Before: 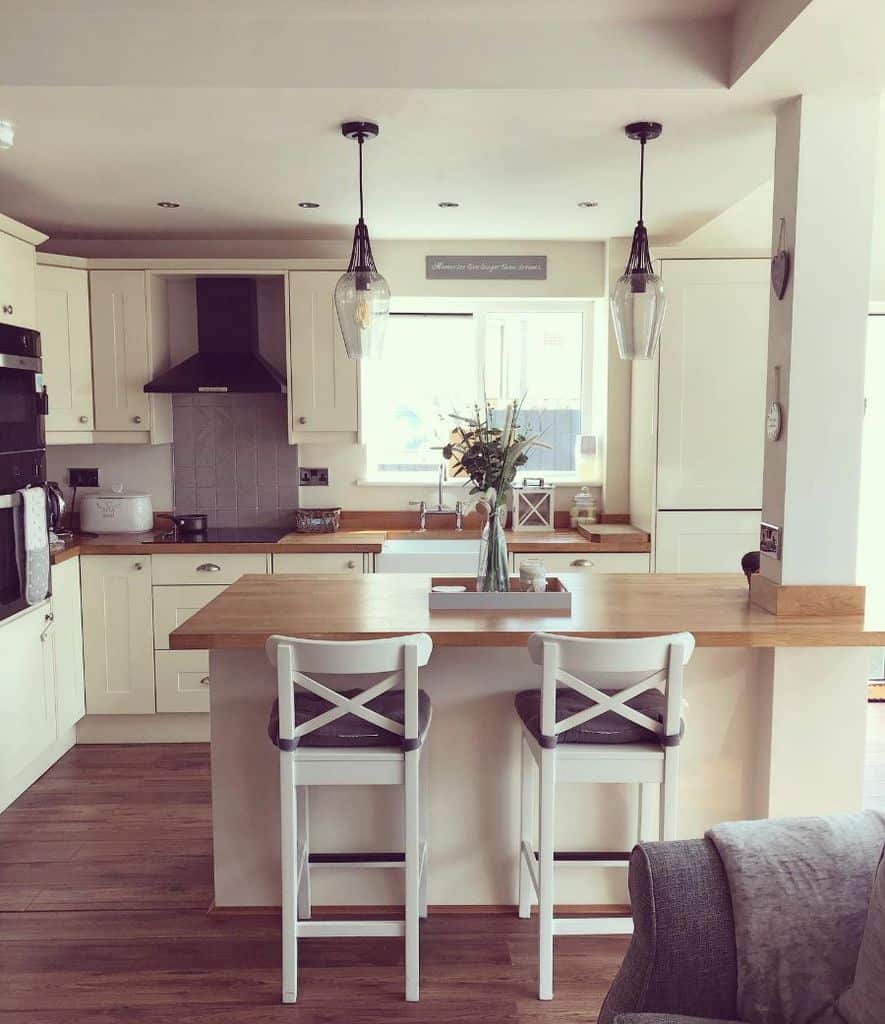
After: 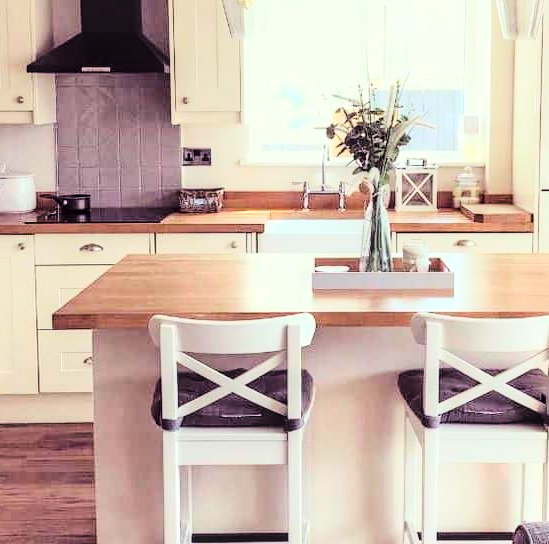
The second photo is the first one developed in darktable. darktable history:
exposure: black level correction 0.004, exposure 0.014 EV, compensate highlight preservation false
local contrast: on, module defaults
tone curve: curves: ch0 [(0, 0) (0.004, 0) (0.133, 0.071) (0.325, 0.456) (0.832, 0.957) (1, 1)], color space Lab, linked channels, preserve colors none
crop: left 13.312%, top 31.28%, right 24.627%, bottom 15.582%
